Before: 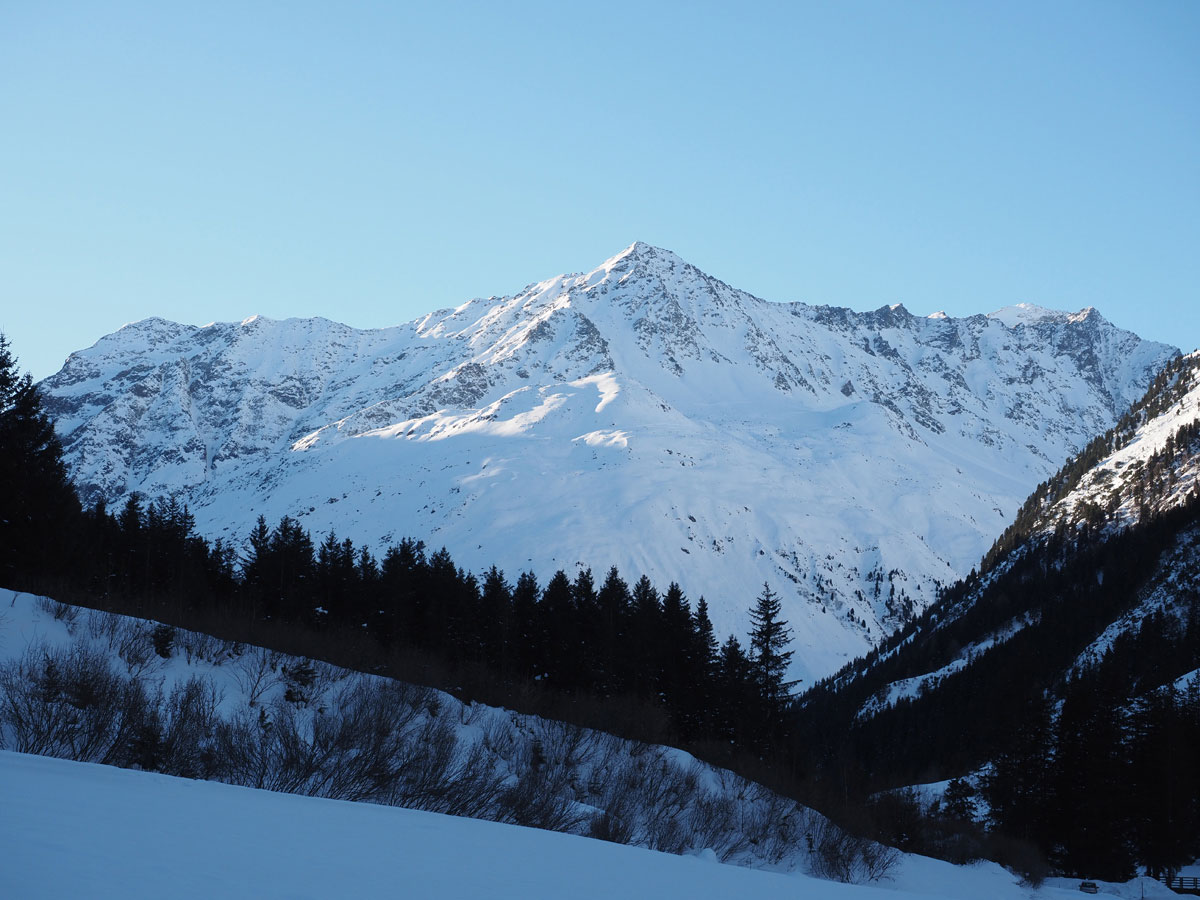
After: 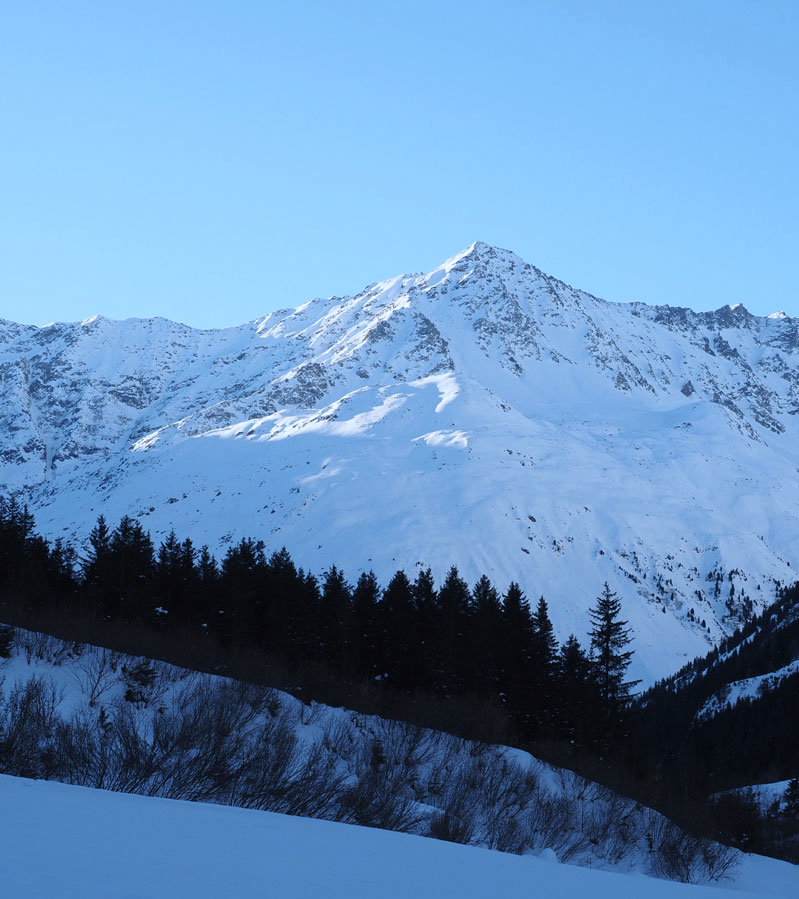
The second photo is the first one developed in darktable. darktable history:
crop and rotate: left 13.409%, right 19.924%
white balance: red 0.924, blue 1.095
